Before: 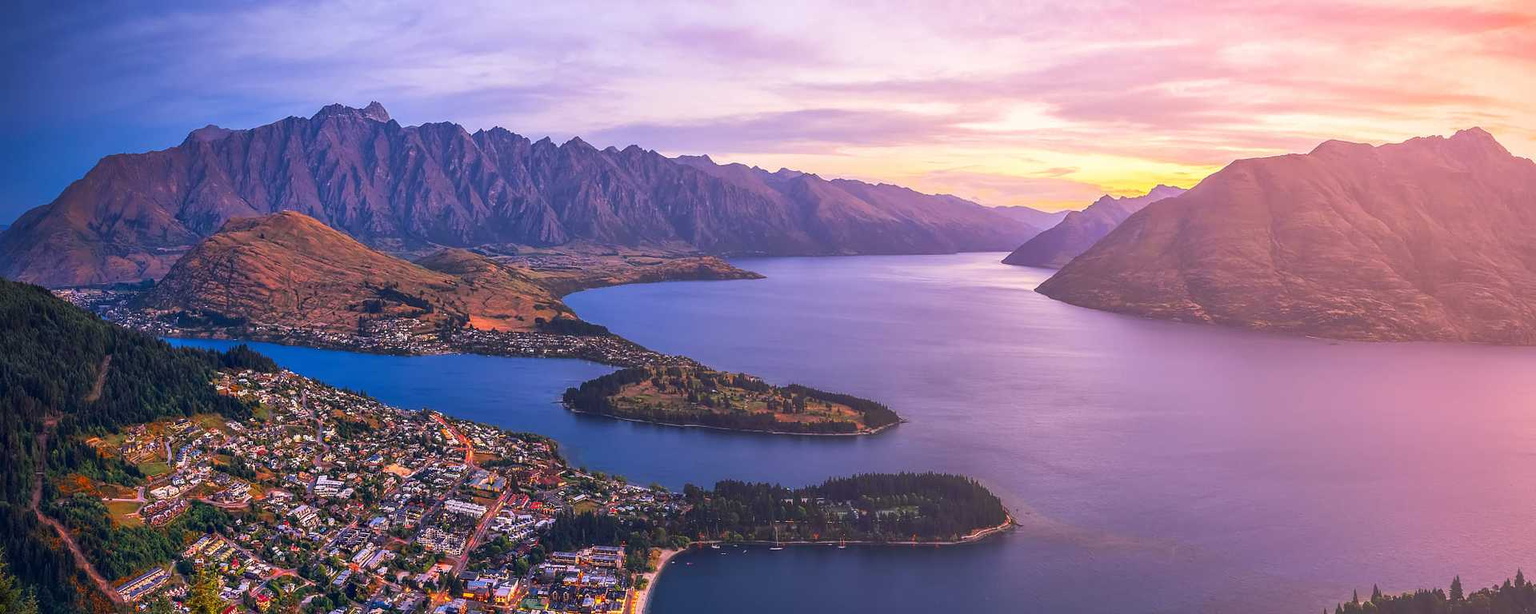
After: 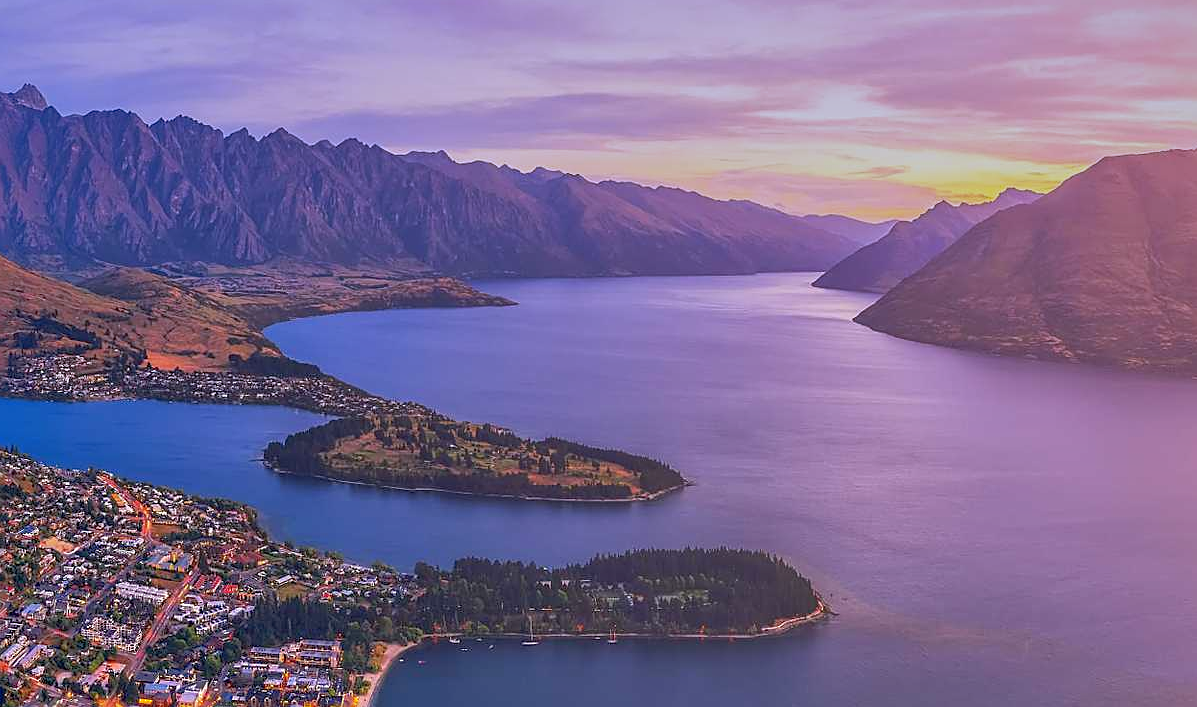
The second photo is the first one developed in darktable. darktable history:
crop and rotate: left 22.918%, top 5.629%, right 14.711%, bottom 2.247%
shadows and highlights: on, module defaults
sharpen: on, module defaults
graduated density: hue 238.83°, saturation 50%
